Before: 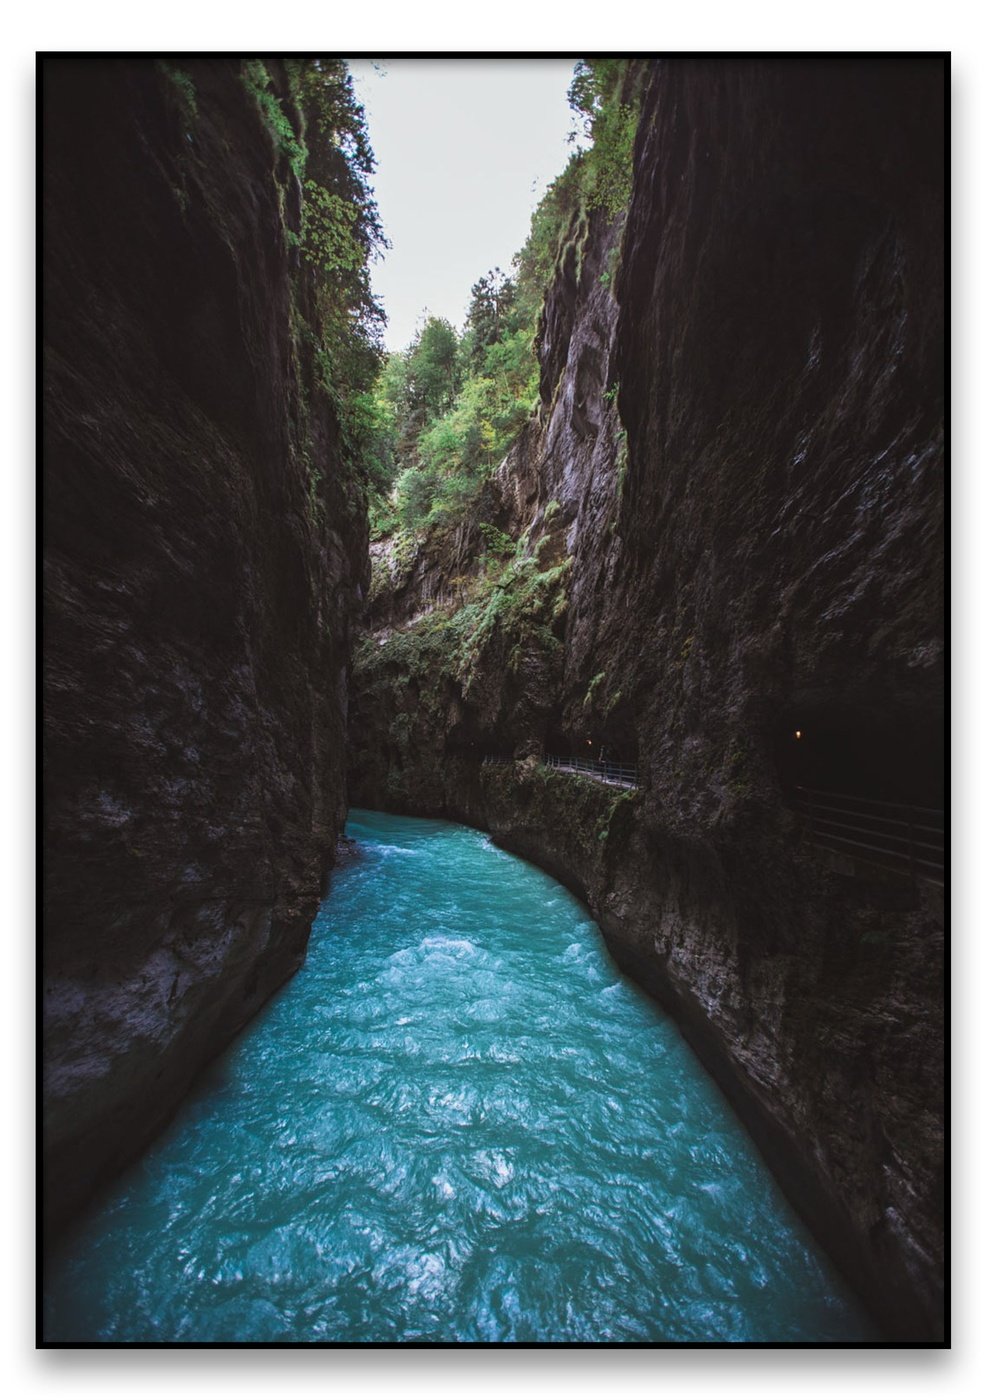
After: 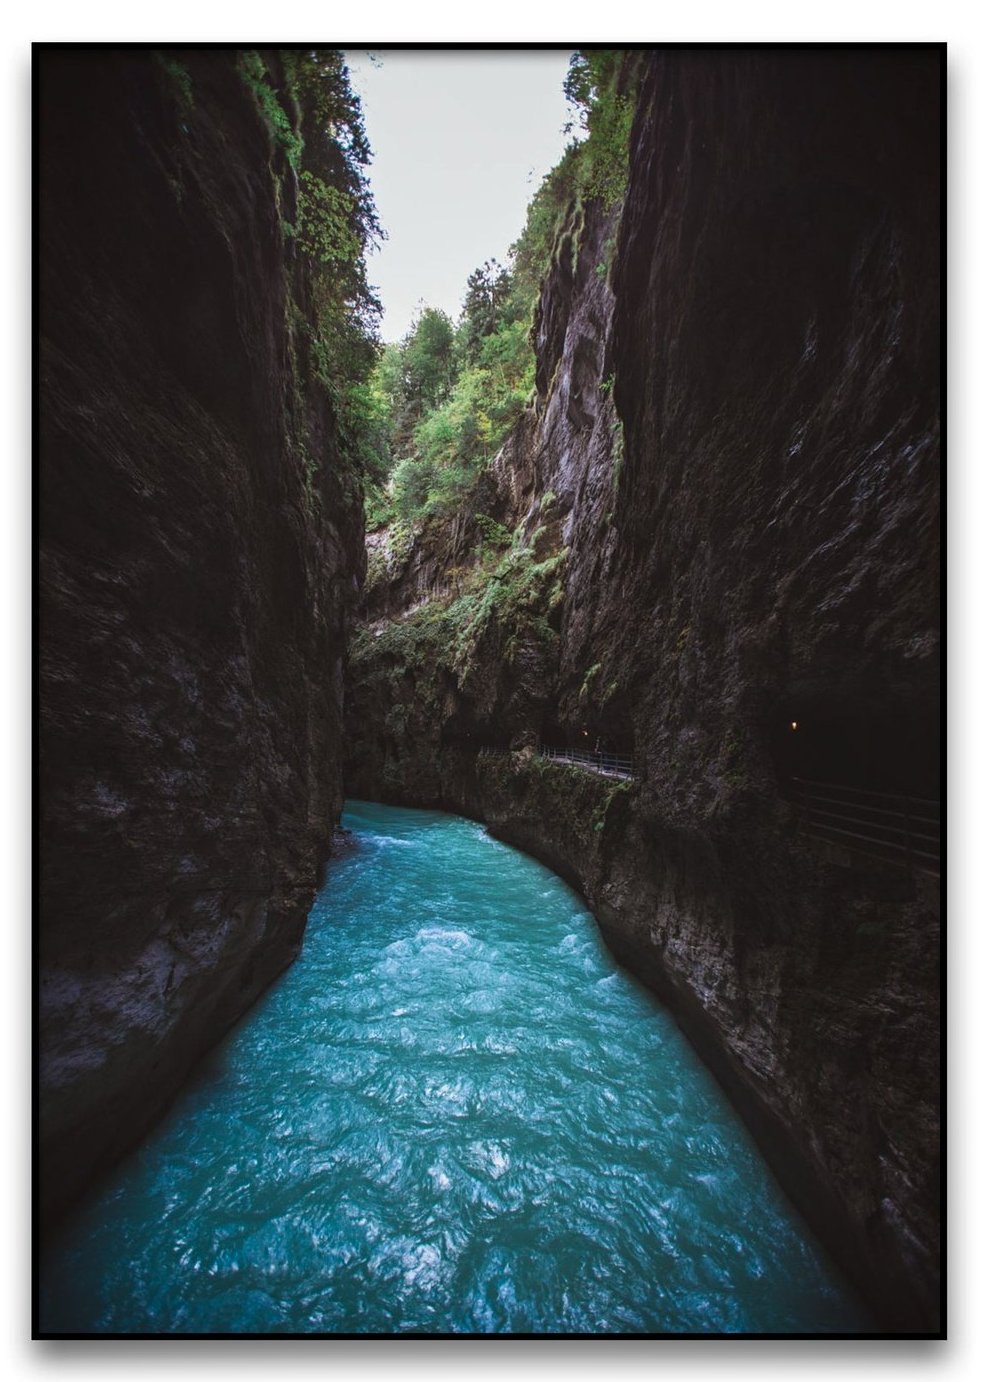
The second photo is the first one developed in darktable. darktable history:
shadows and highlights: radius 336.83, shadows 28.16, soften with gaussian
crop: left 0.453%, top 0.645%, right 0.158%, bottom 0.578%
